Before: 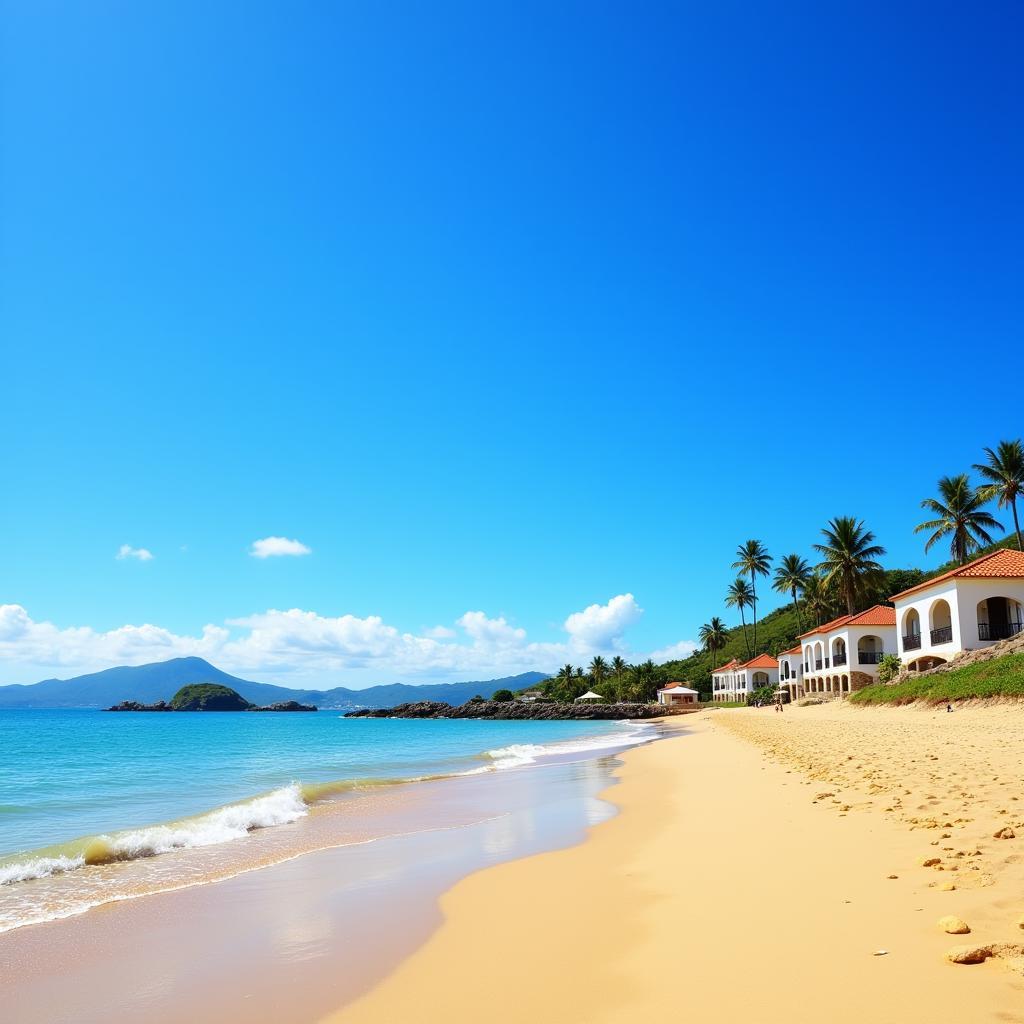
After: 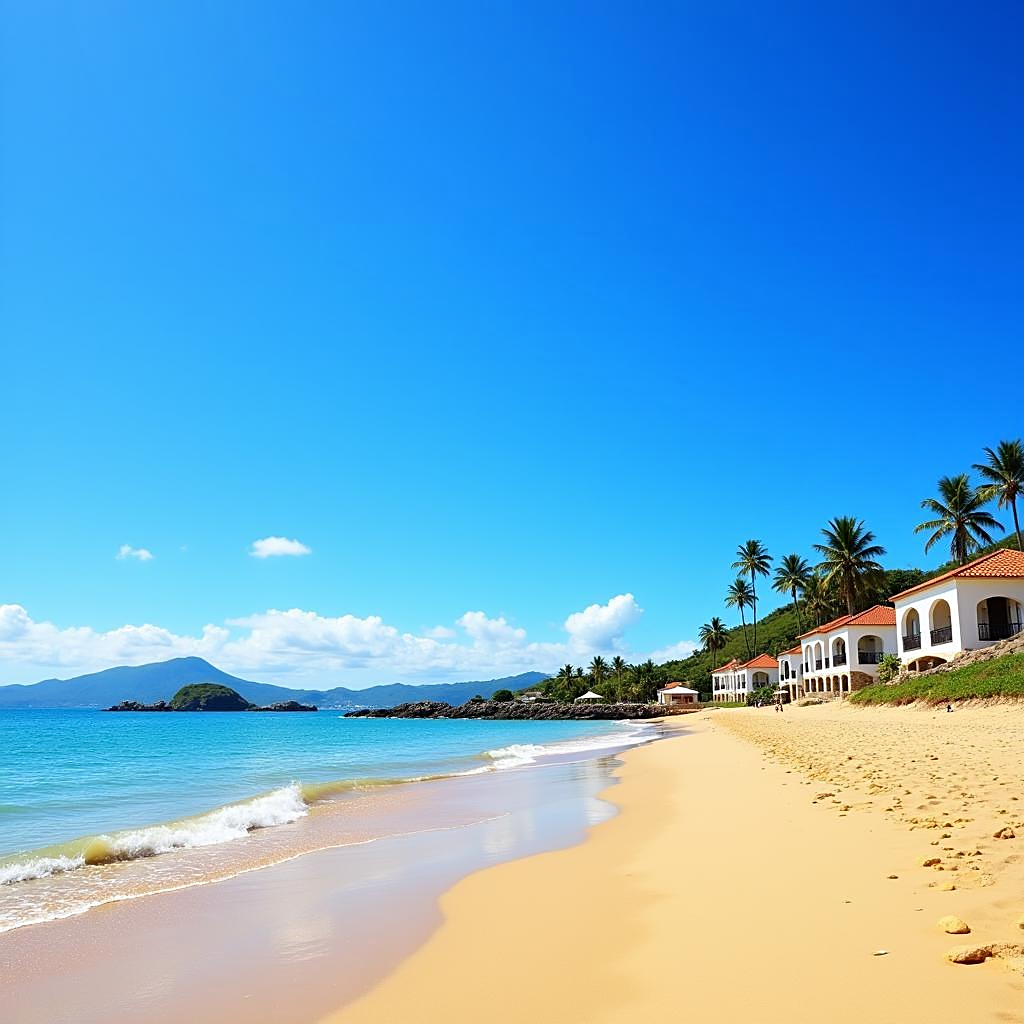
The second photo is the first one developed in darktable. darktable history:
tone equalizer: smoothing 1
sharpen: on, module defaults
